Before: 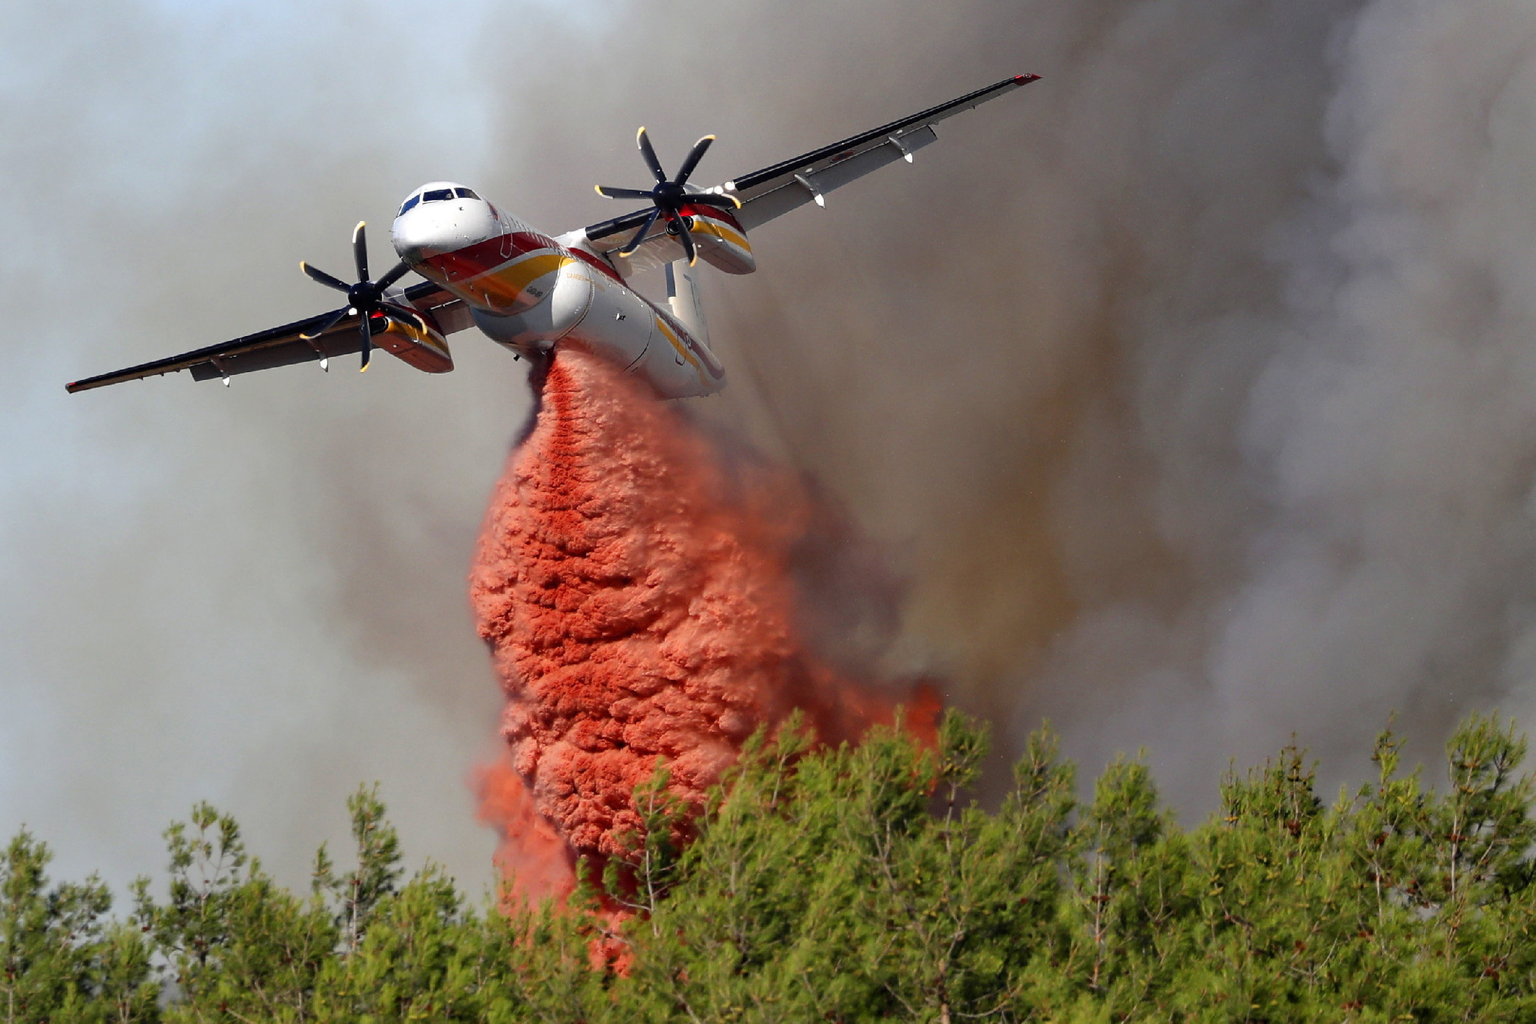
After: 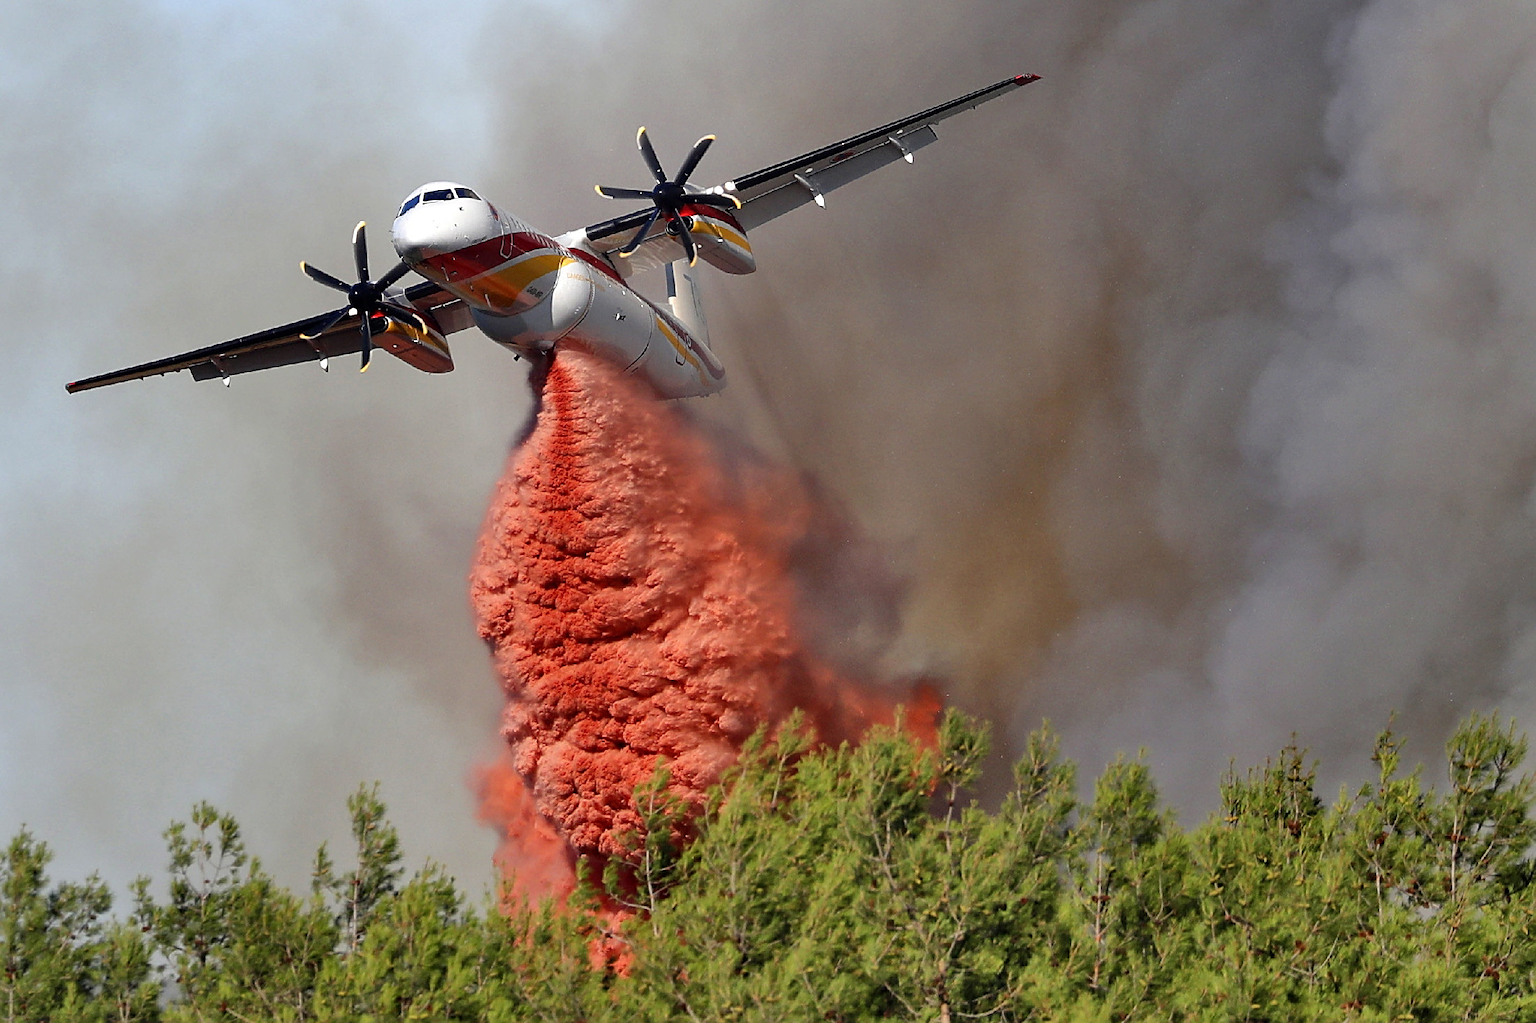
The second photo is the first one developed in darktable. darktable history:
sharpen: on, module defaults
shadows and highlights: shadows 75, highlights -25, soften with gaussian
local contrast: mode bilateral grid, contrast 10, coarseness 25, detail 115%, midtone range 0.2
